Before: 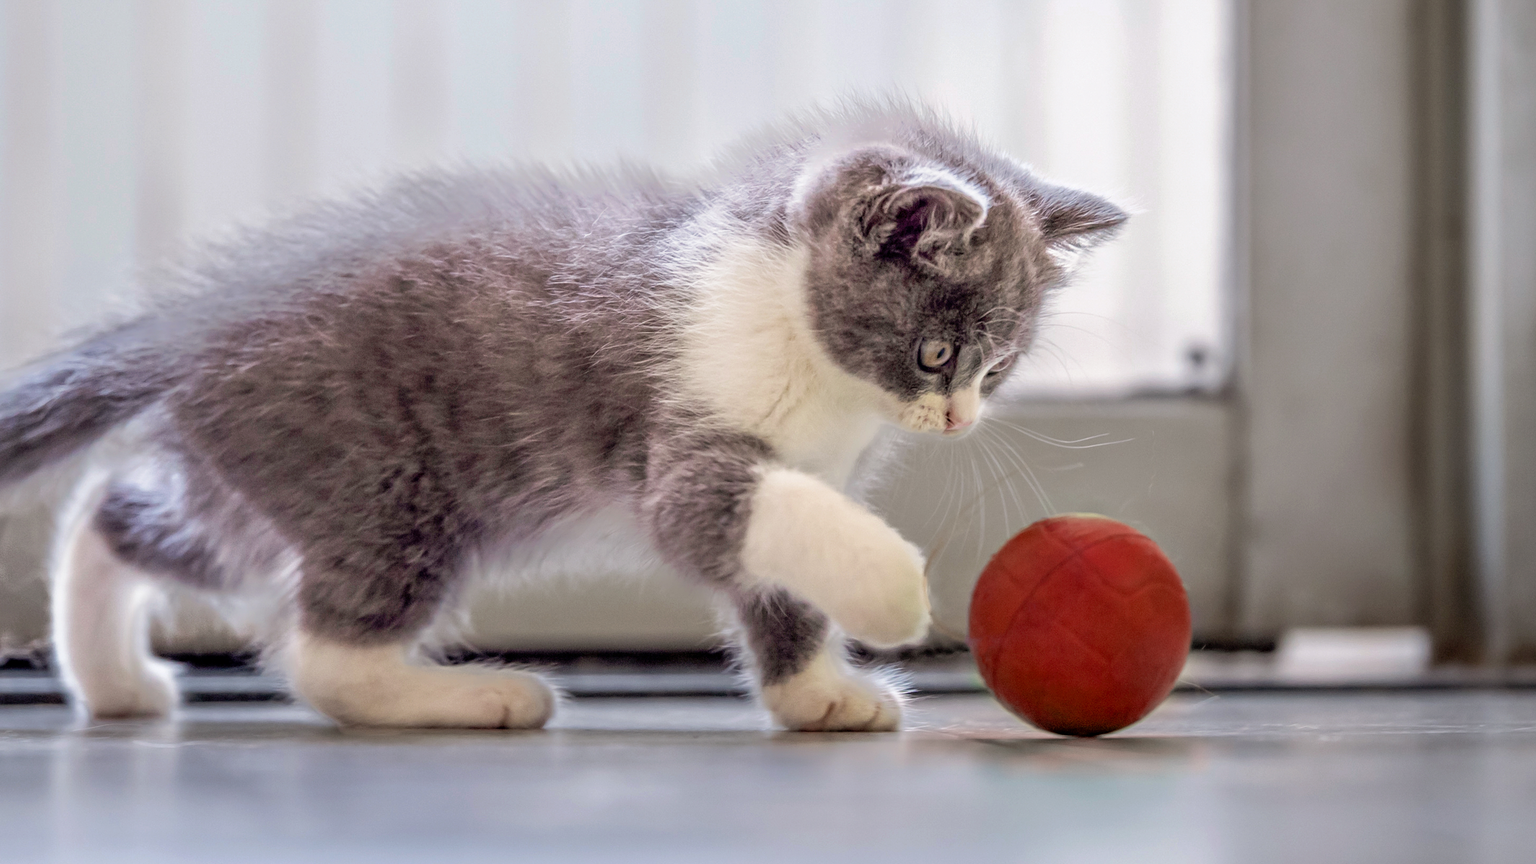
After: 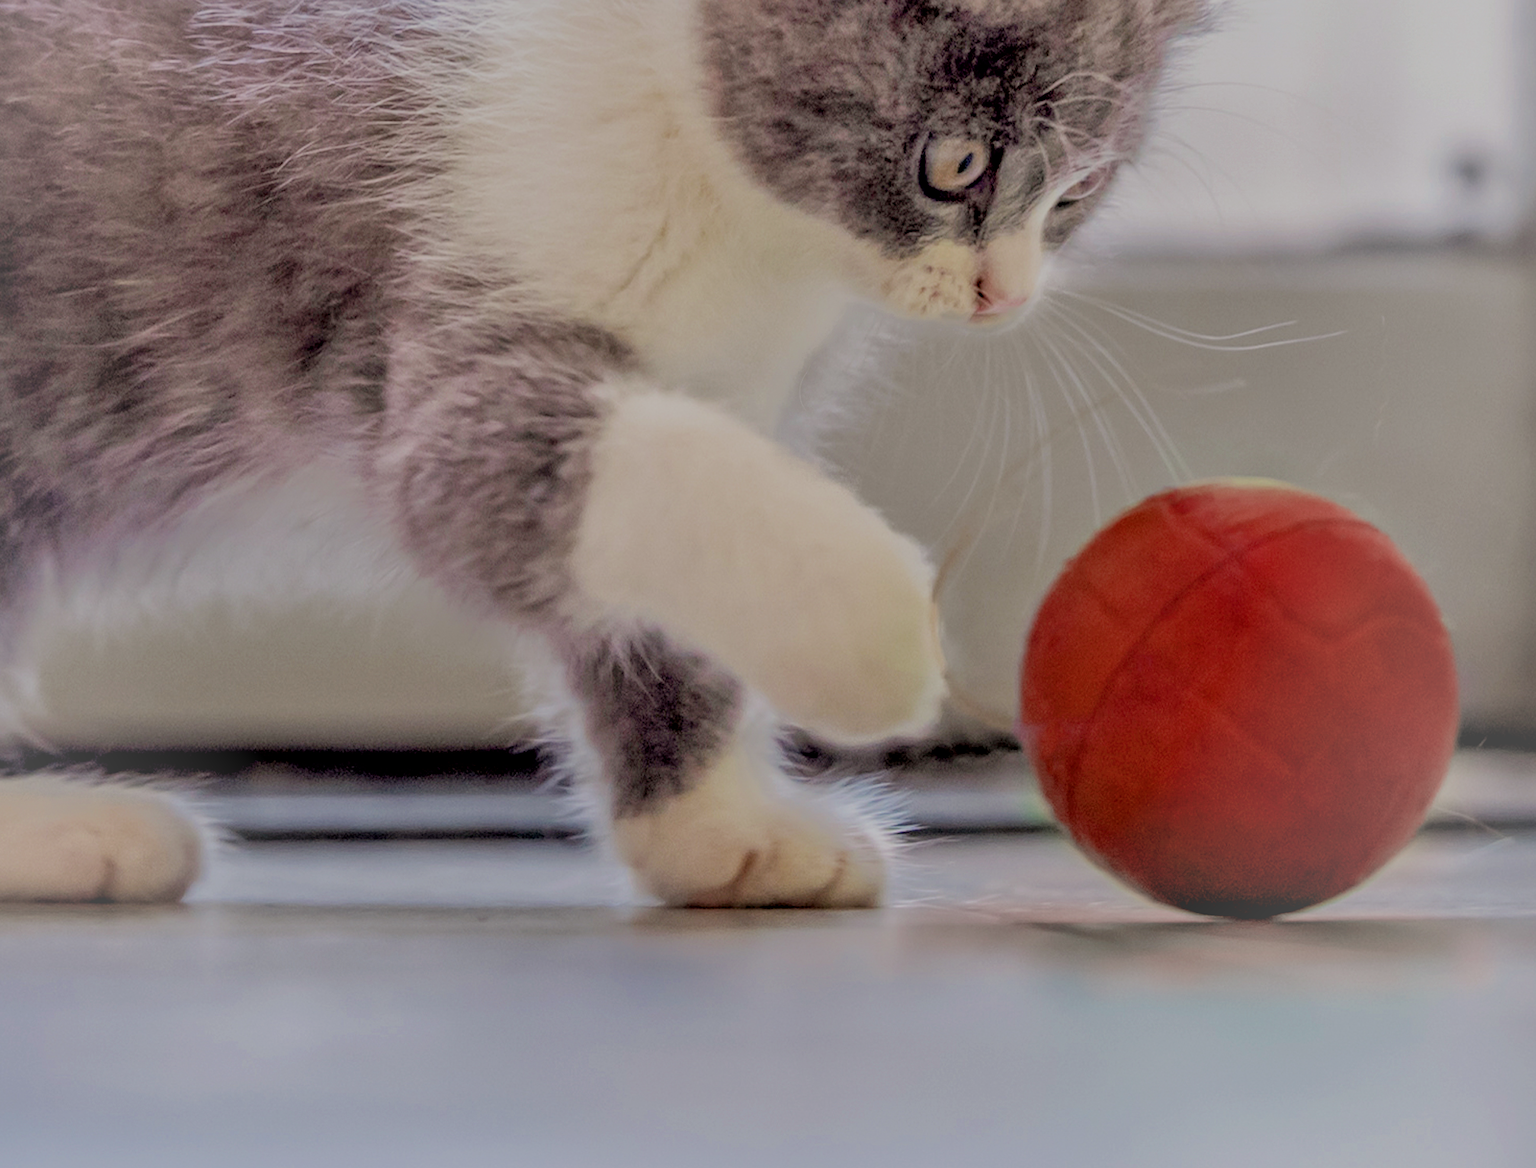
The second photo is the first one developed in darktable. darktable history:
vignetting: fall-off start 76.43%, fall-off radius 27.66%, brightness 0.059, saturation 0, center (-0.064, -0.313), width/height ratio 0.975
filmic rgb: black relative exposure -7 EV, white relative exposure 6.04 EV, target black luminance 0%, hardness 2.76, latitude 60.65%, contrast 0.689, highlights saturation mix 10.27%, shadows ↔ highlights balance -0.11%
local contrast: mode bilateral grid, contrast 20, coarseness 51, detail 130%, midtone range 0.2
crop and rotate: left 29.353%, top 31.32%, right 19.863%
color balance rgb: linear chroma grading › shadows -9.918%, linear chroma grading › global chroma 19.542%, perceptual saturation grading › global saturation 0.587%, global vibrance 20%
